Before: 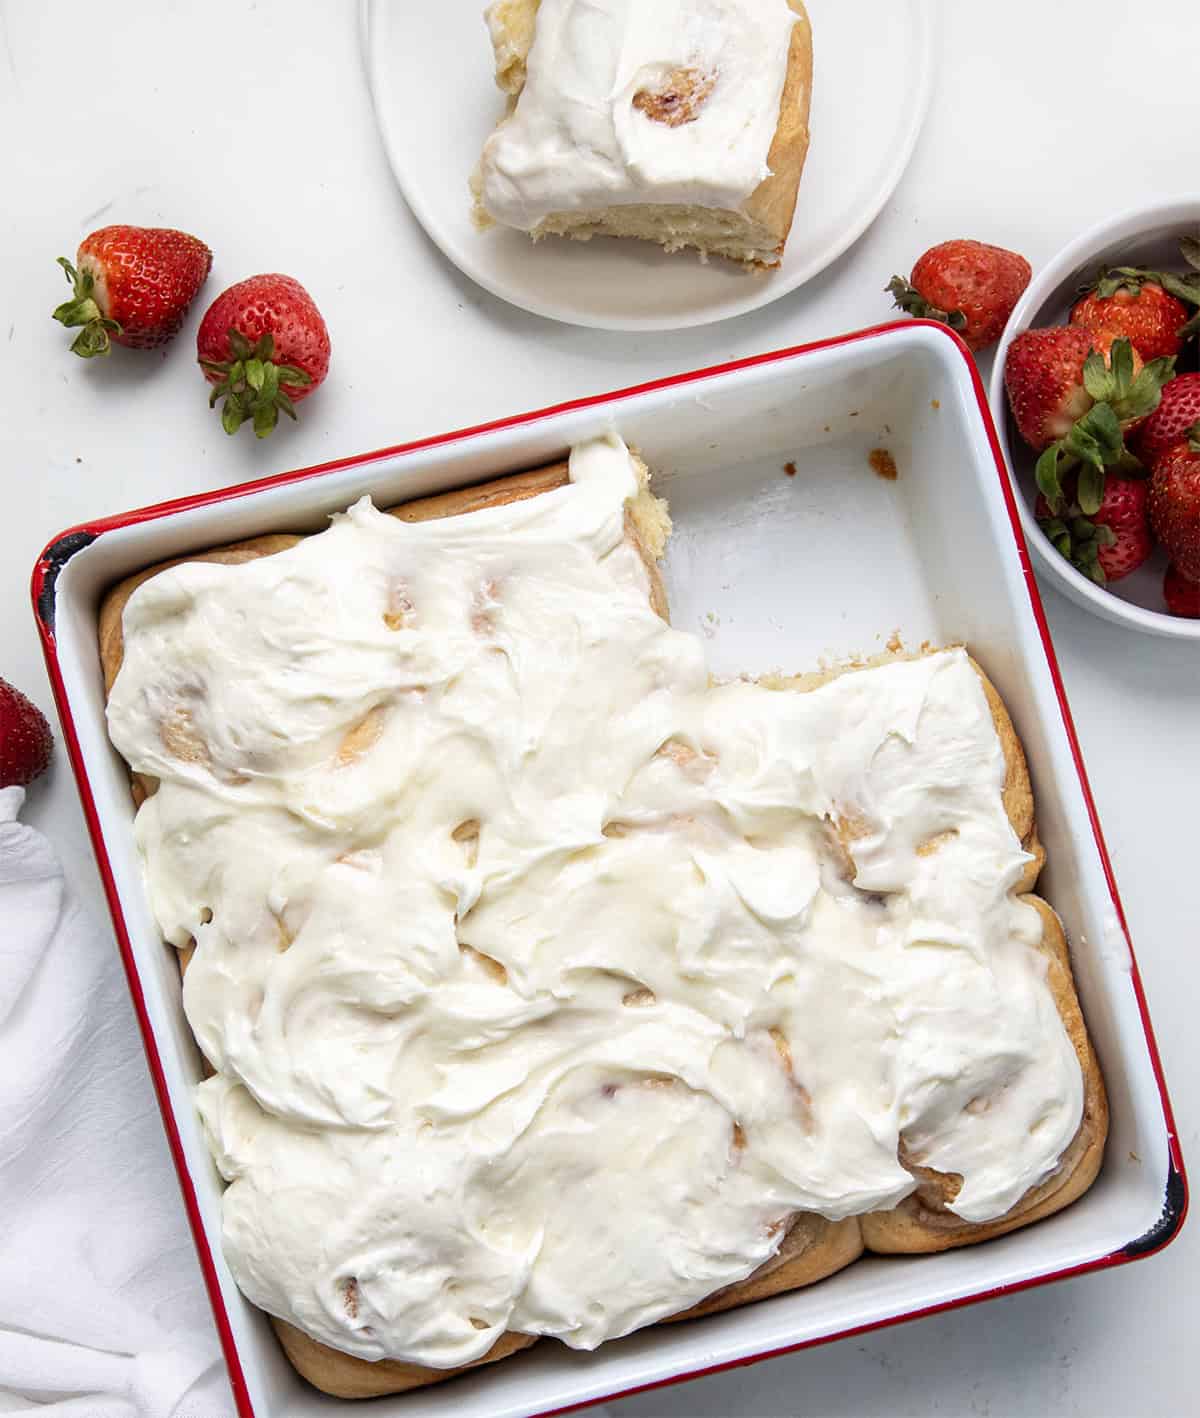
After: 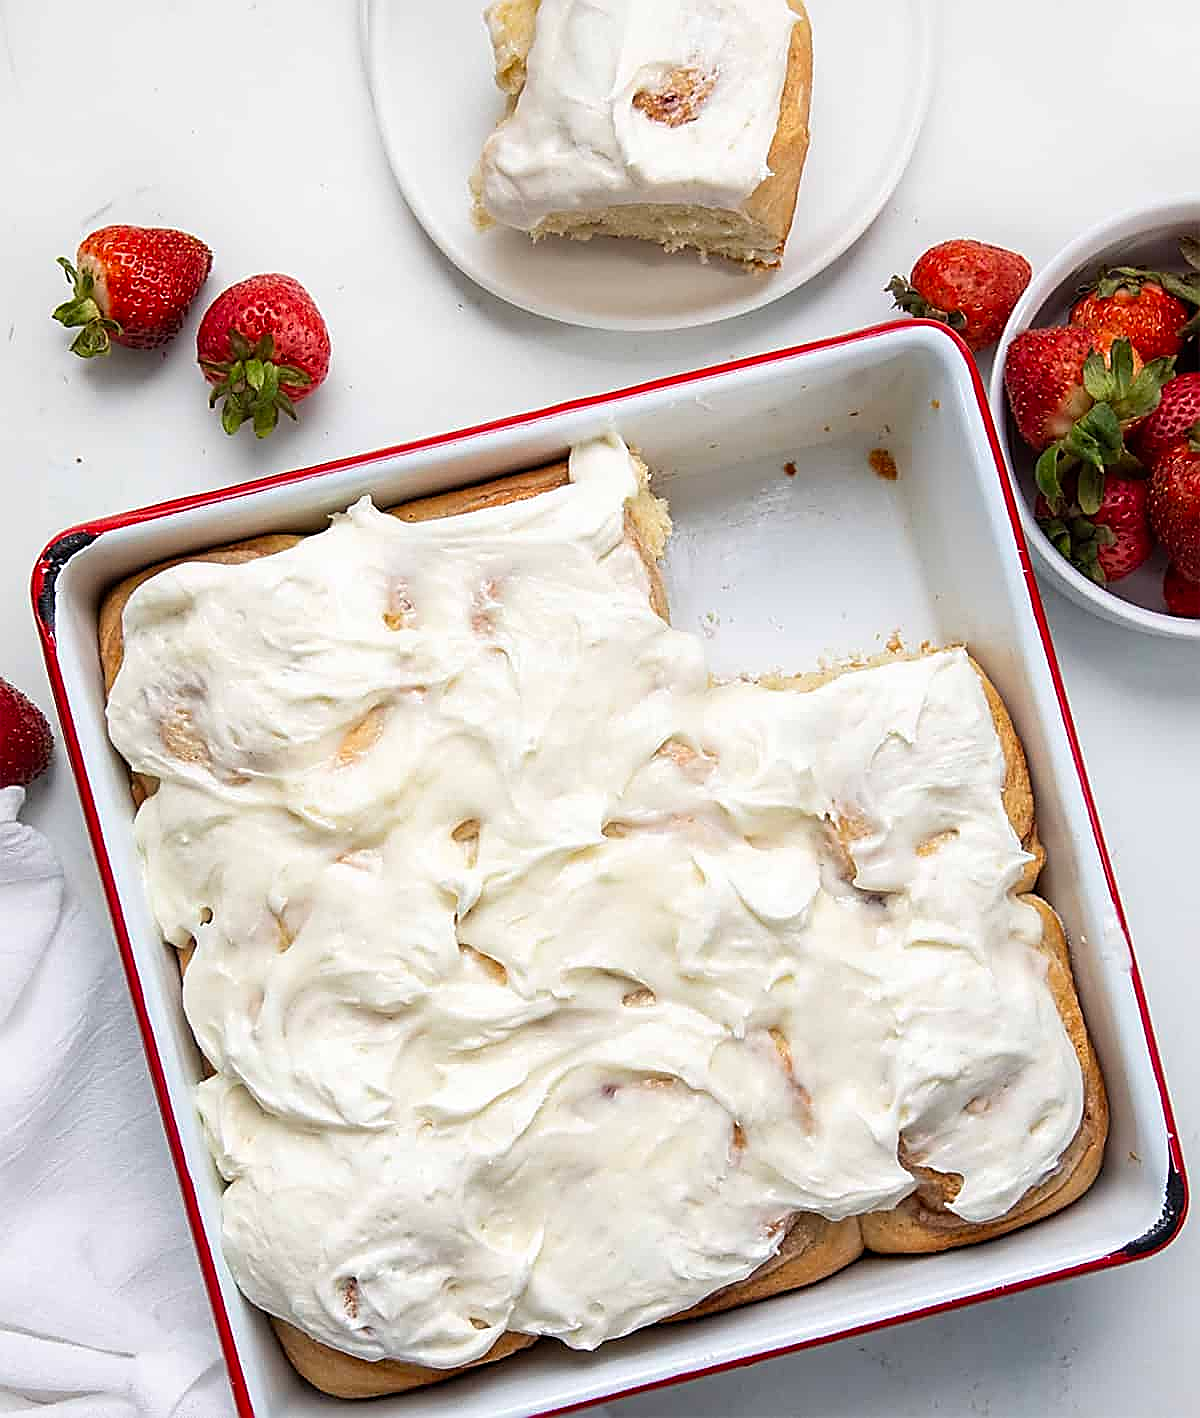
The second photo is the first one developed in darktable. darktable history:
sharpen: radius 1.728, amount 1.276
